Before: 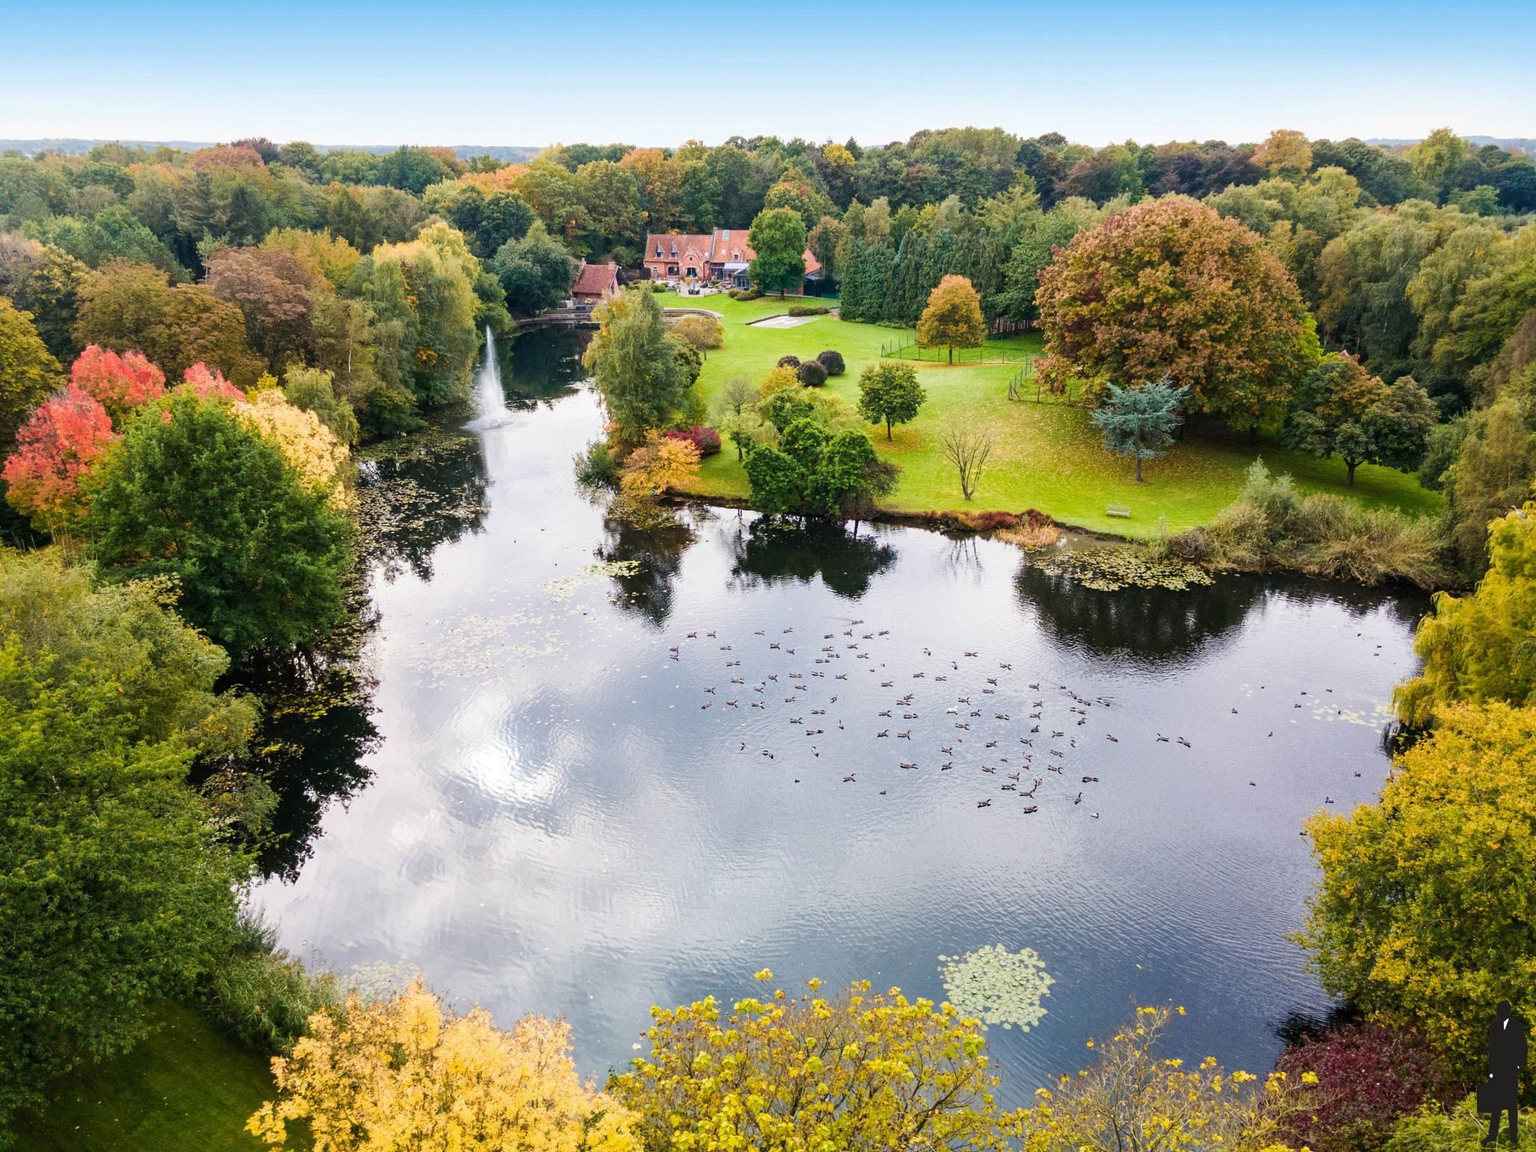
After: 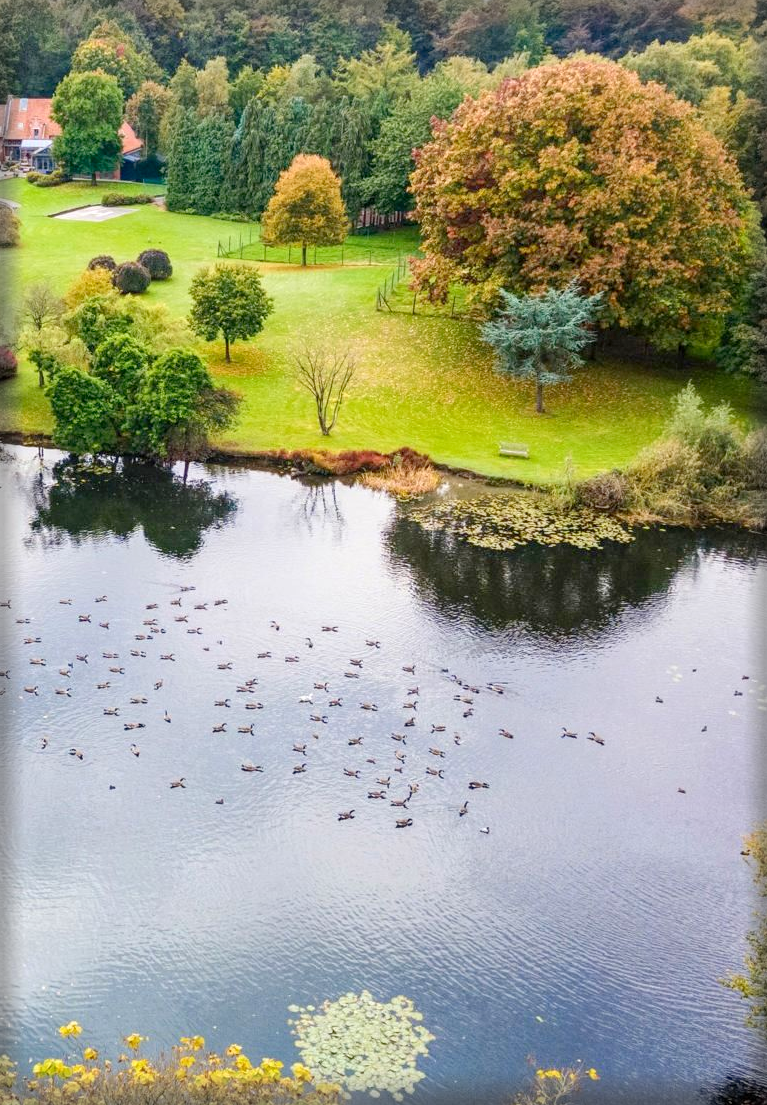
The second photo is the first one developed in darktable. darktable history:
vignetting: fall-off start 93.76%, fall-off radius 5.44%, brightness -0.475, automatic ratio true, width/height ratio 1.33, shape 0.041
levels: white 99.92%, levels [0, 0.445, 1]
crop: left 46.086%, top 13.149%, right 13.92%, bottom 10.073%
local contrast: on, module defaults
